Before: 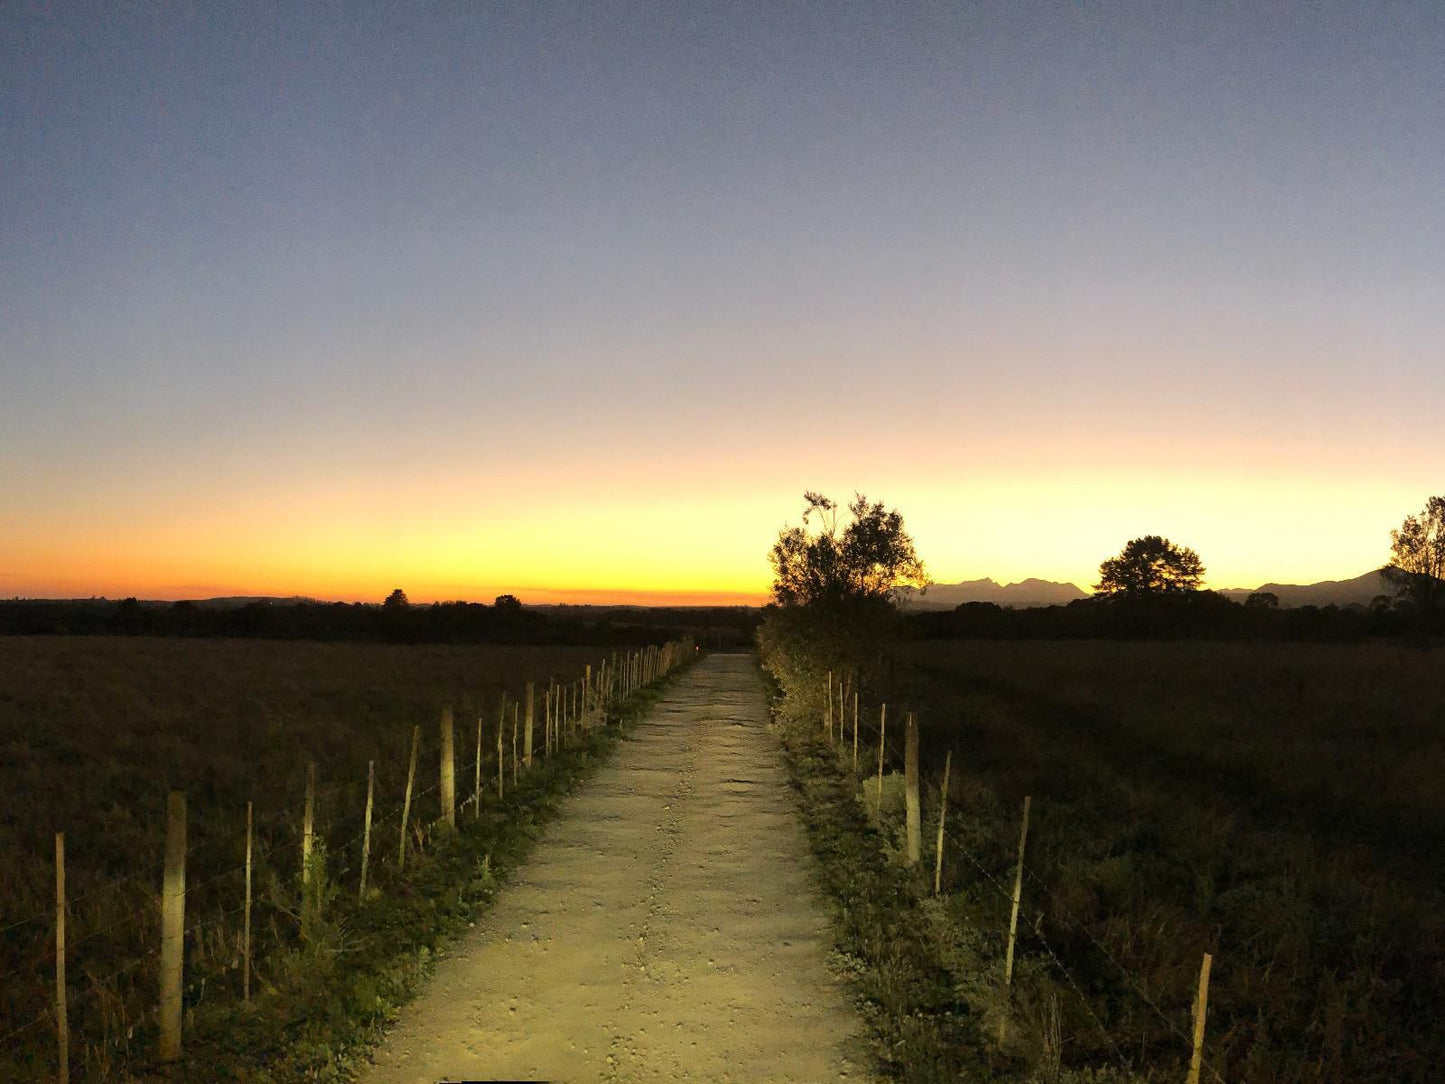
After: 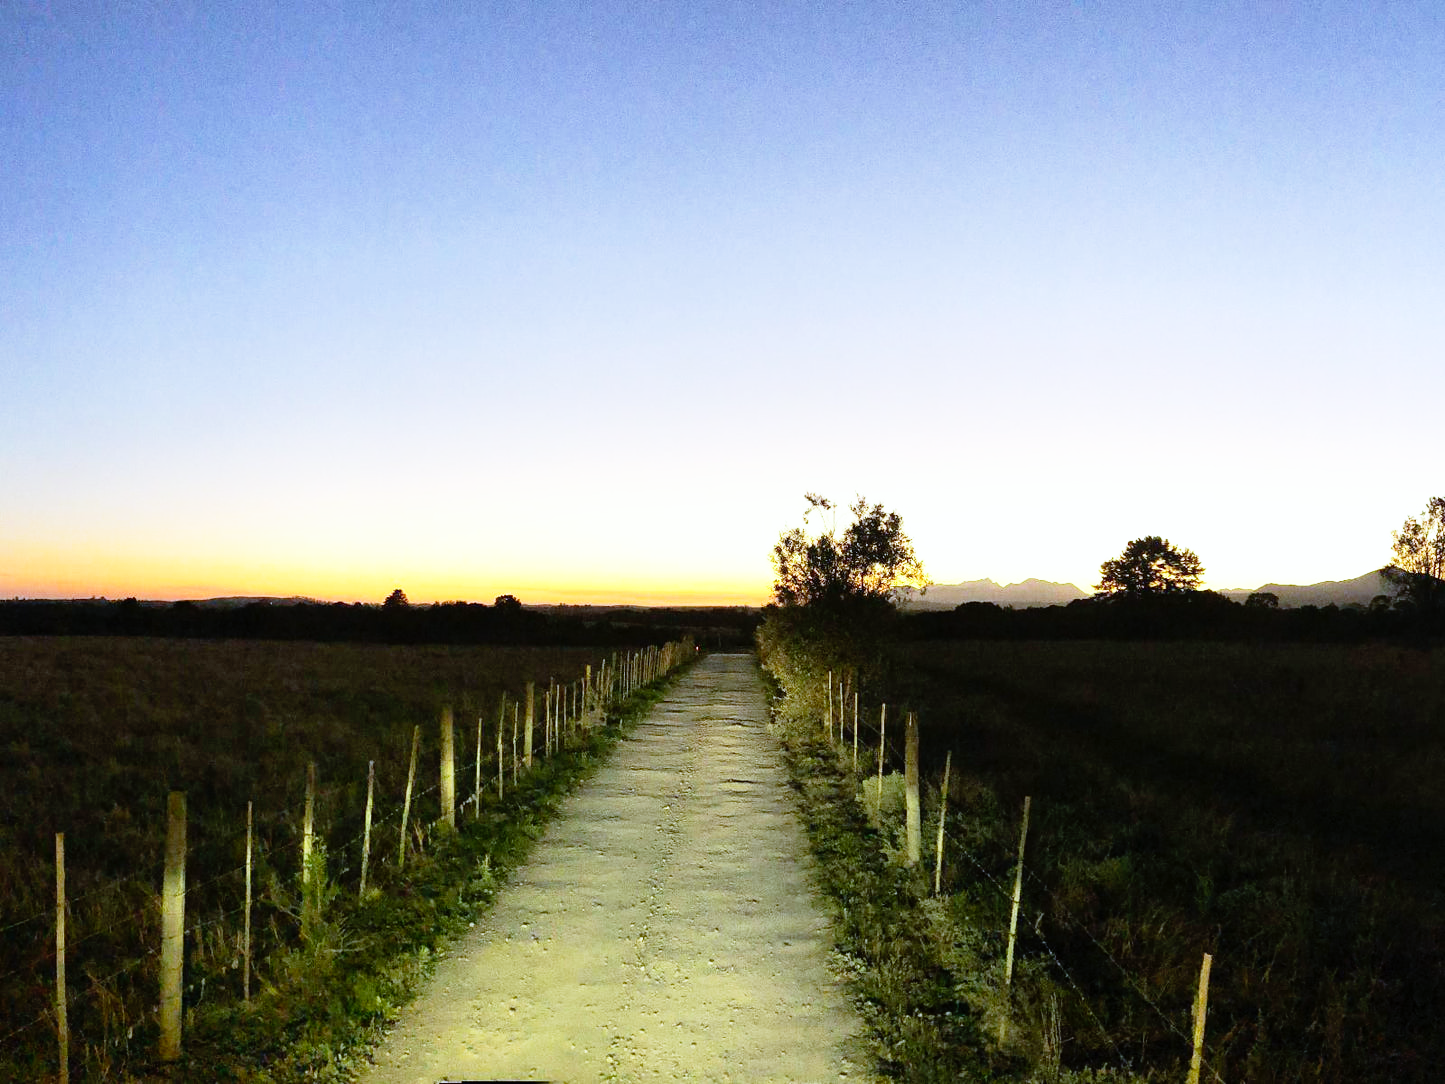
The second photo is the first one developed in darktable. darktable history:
white balance: red 0.871, blue 1.249
base curve: curves: ch0 [(0, 0) (0.012, 0.01) (0.073, 0.168) (0.31, 0.711) (0.645, 0.957) (1, 1)], preserve colors none
